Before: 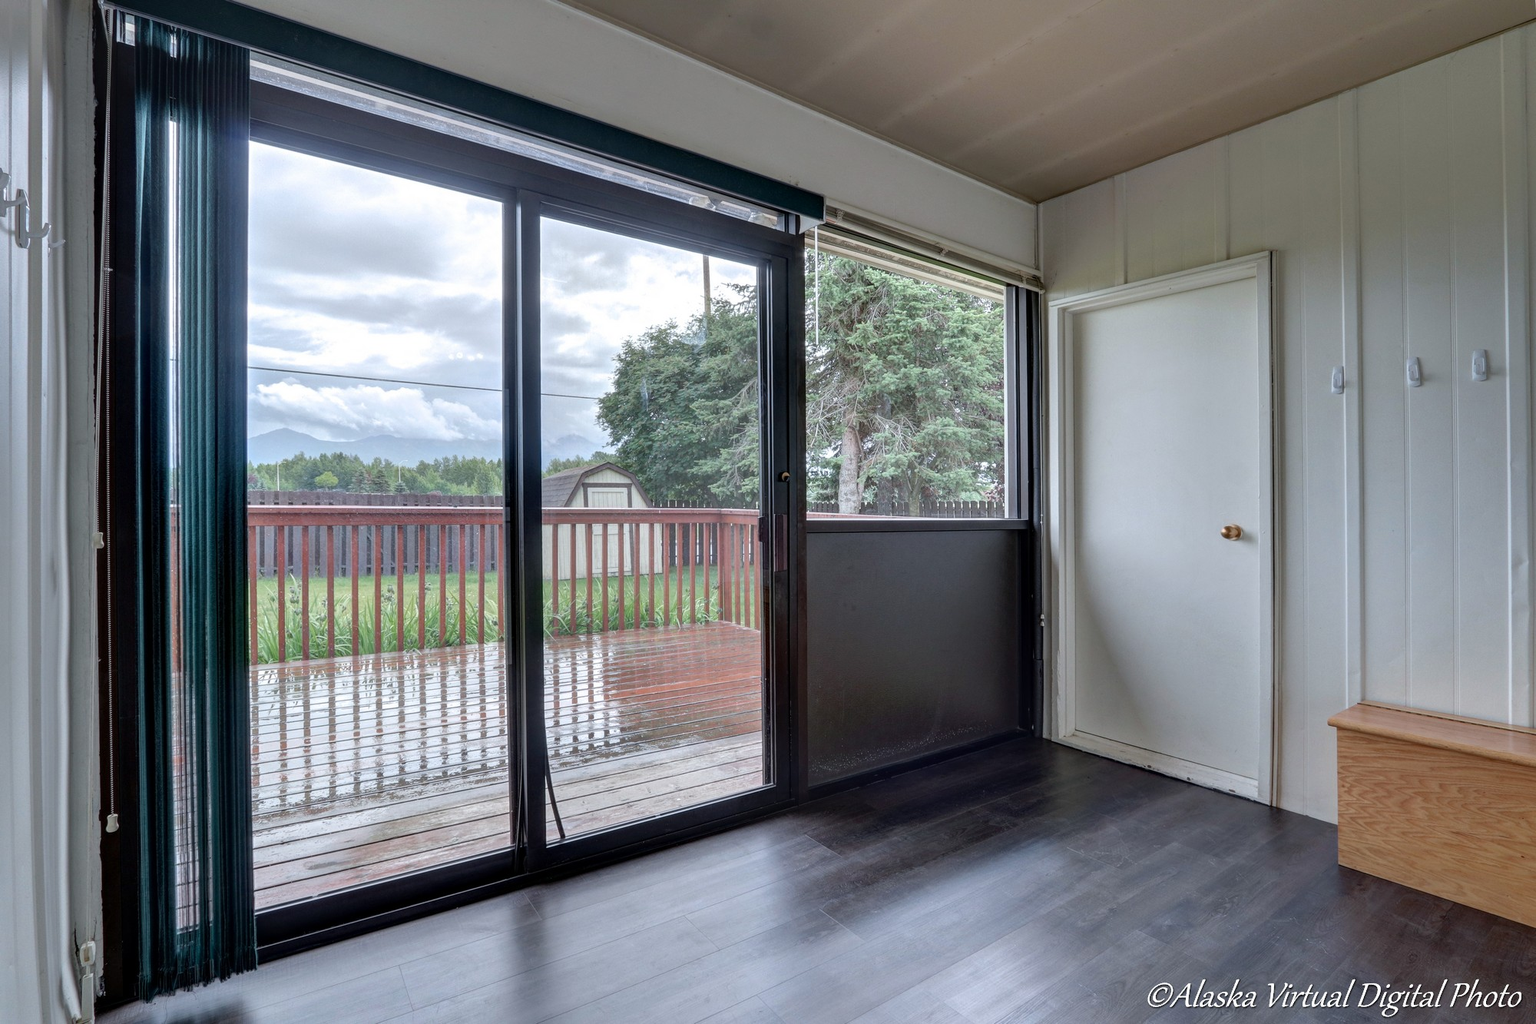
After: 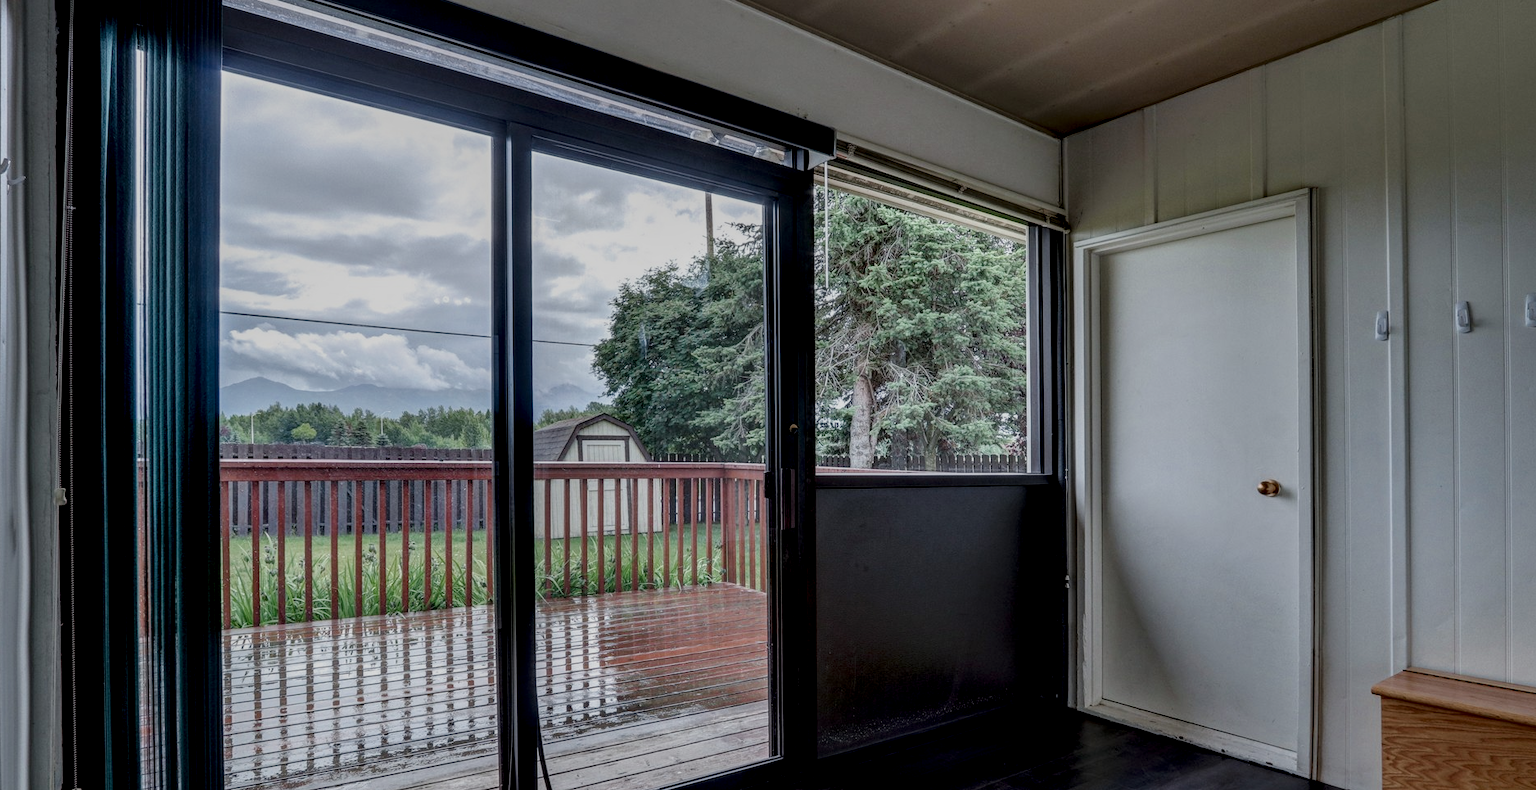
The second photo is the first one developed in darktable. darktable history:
local contrast: highlights 20%, detail 150%
filmic rgb: black relative exposure -7.65 EV, white relative exposure 4.56 EV, hardness 3.61
crop: left 2.737%, top 7.287%, right 3.421%, bottom 20.179%
contrast brightness saturation: brightness -0.2, saturation 0.08
